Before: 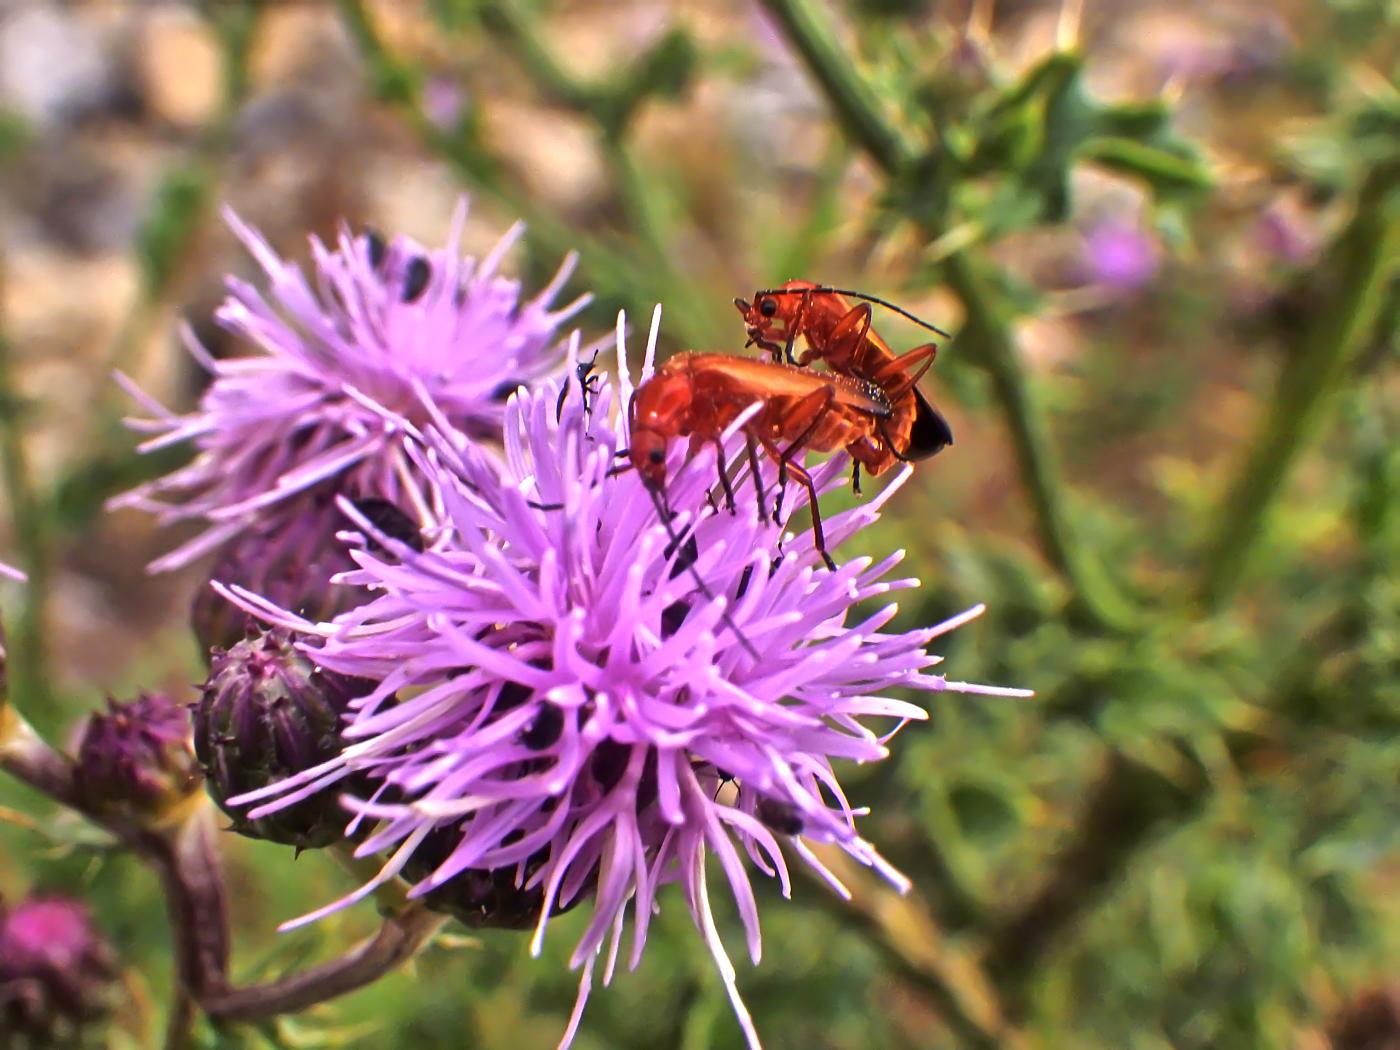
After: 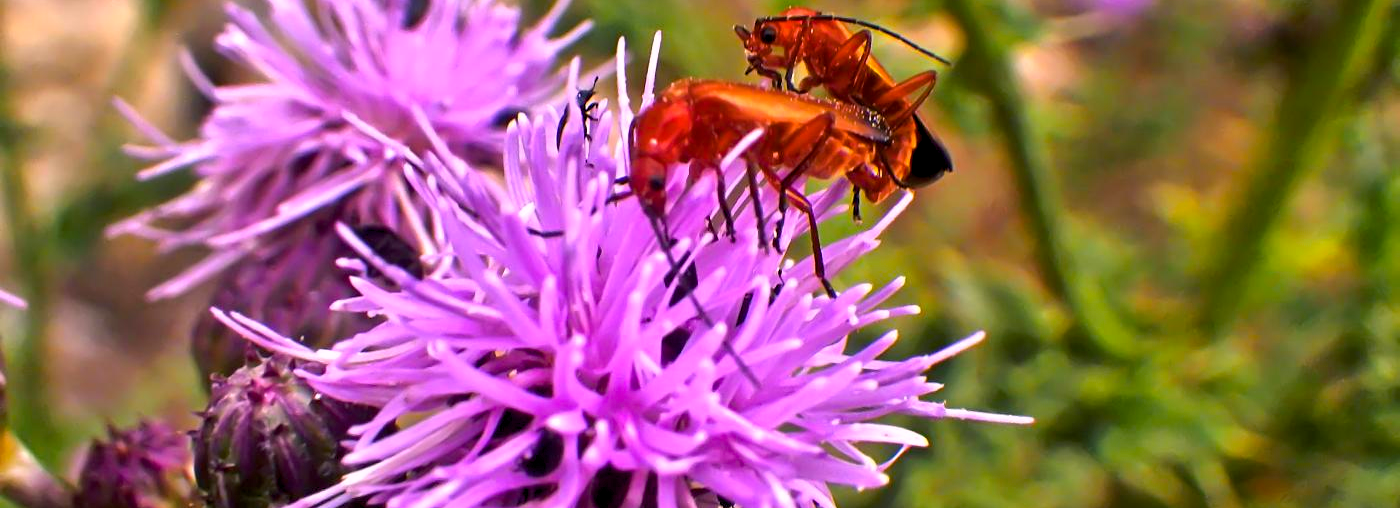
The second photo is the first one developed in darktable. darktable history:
crop and rotate: top 26.056%, bottom 25.543%
color balance rgb: shadows lift › chroma 2%, shadows lift › hue 217.2°, power › chroma 0.25%, power › hue 60°, highlights gain › chroma 1.5%, highlights gain › hue 309.6°, global offset › luminance -0.5%, perceptual saturation grading › global saturation 15%, global vibrance 20%
